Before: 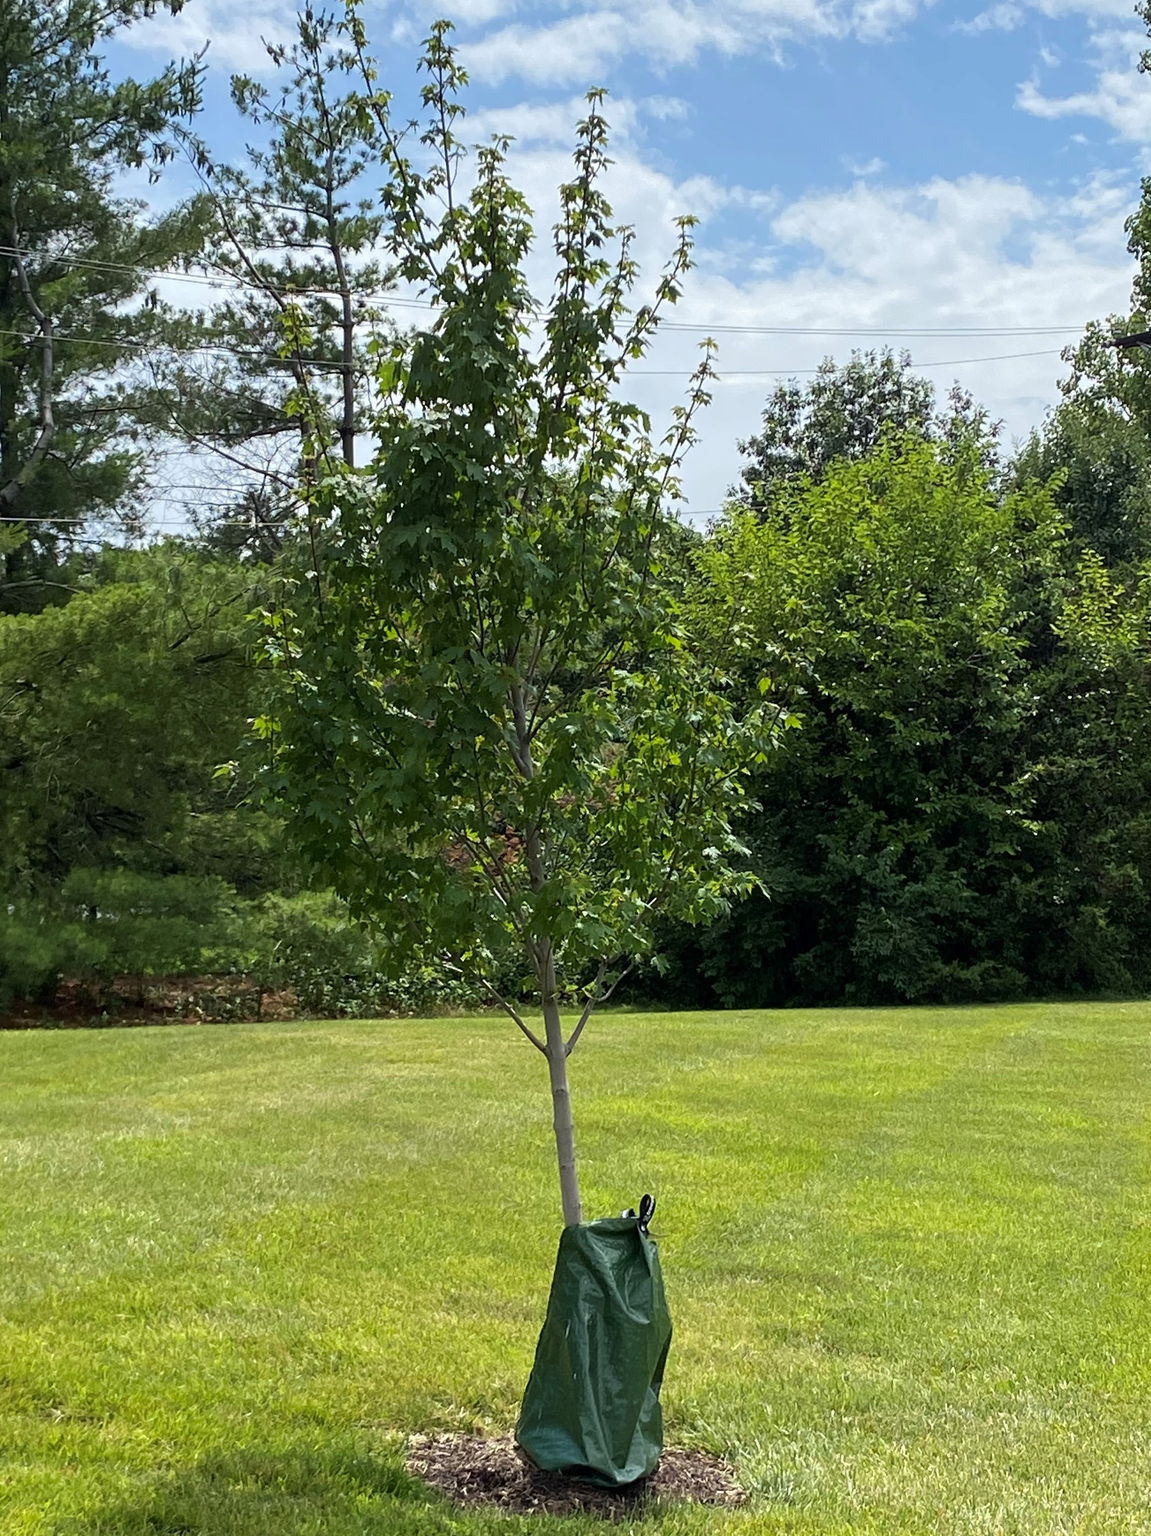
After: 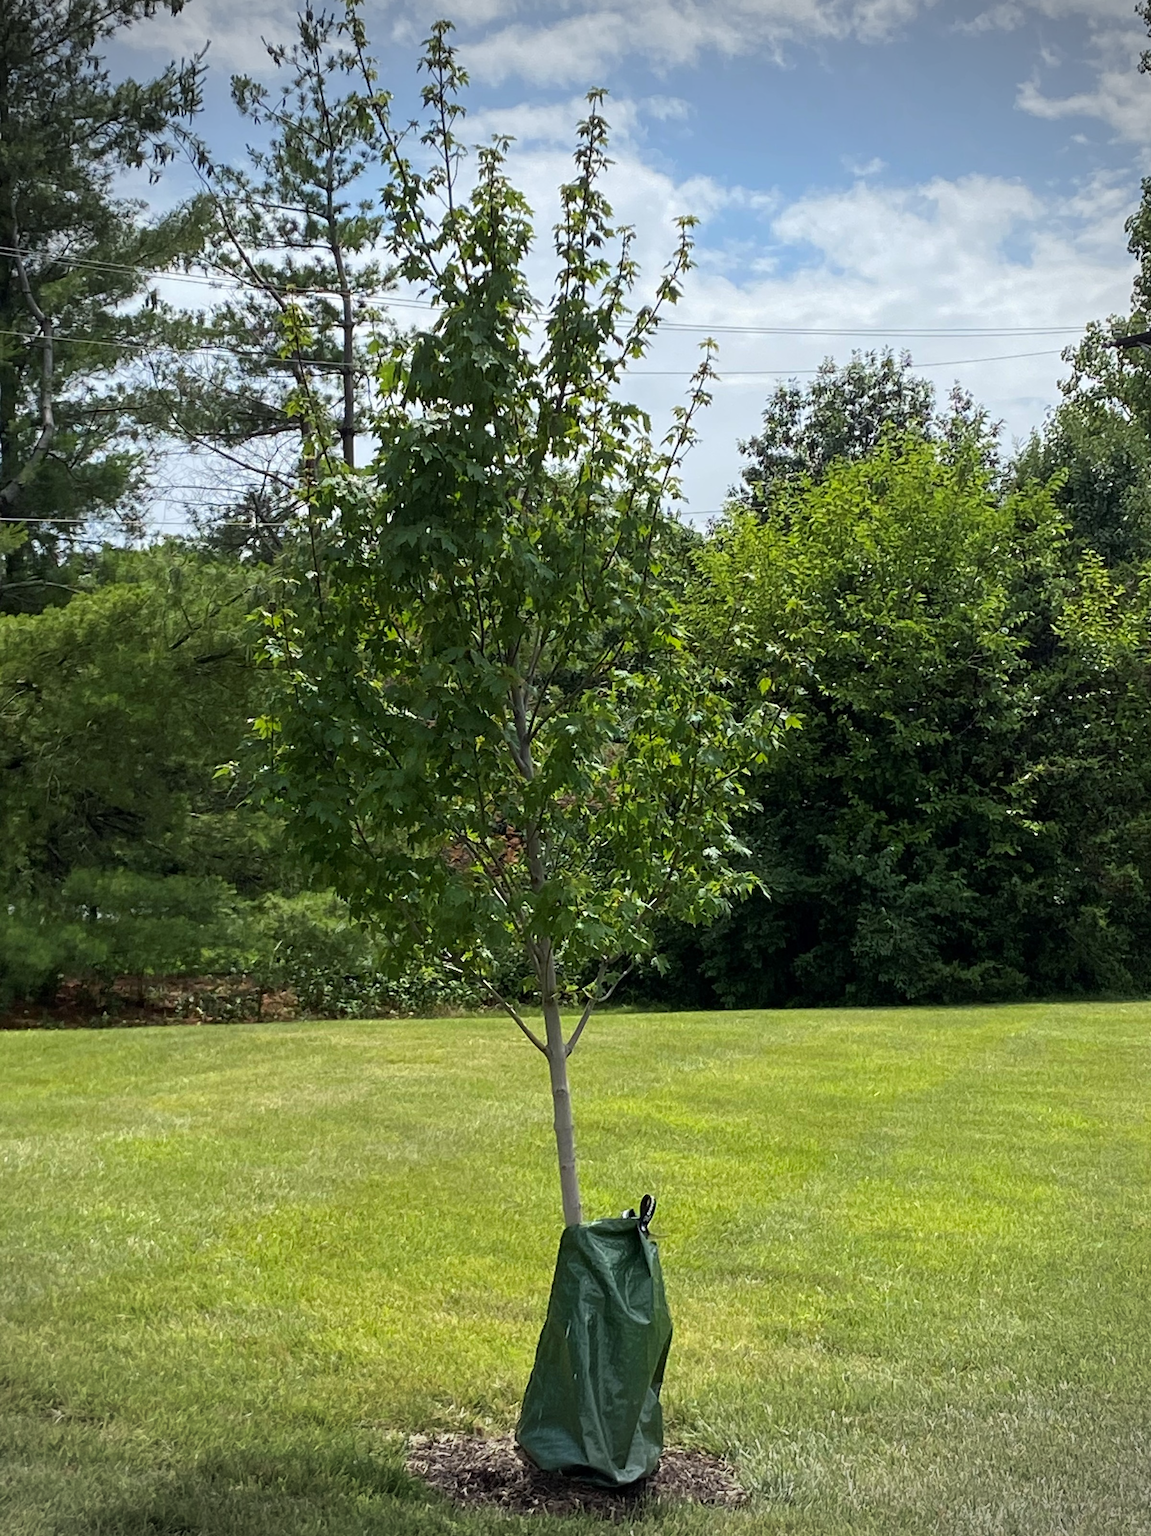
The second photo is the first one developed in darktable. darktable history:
vignetting: fall-off start 89.32%, fall-off radius 42.89%, width/height ratio 1.155
